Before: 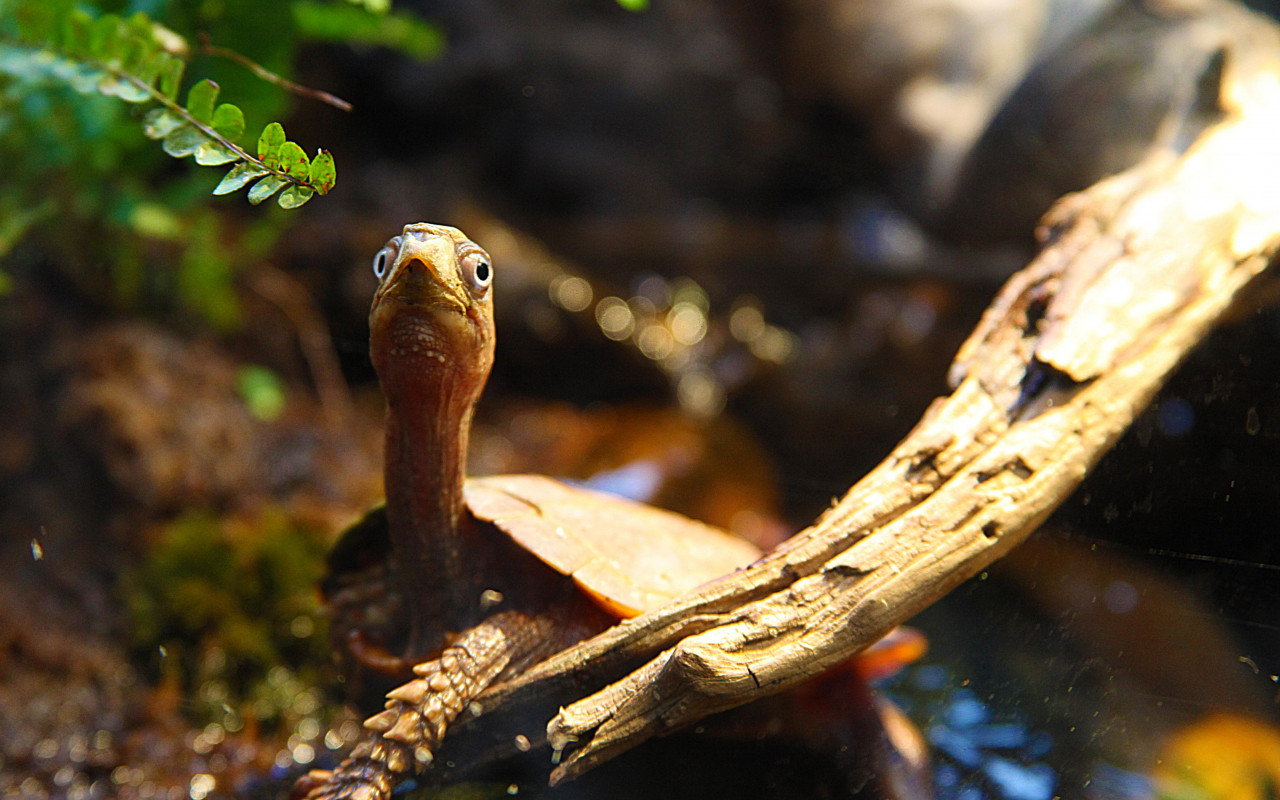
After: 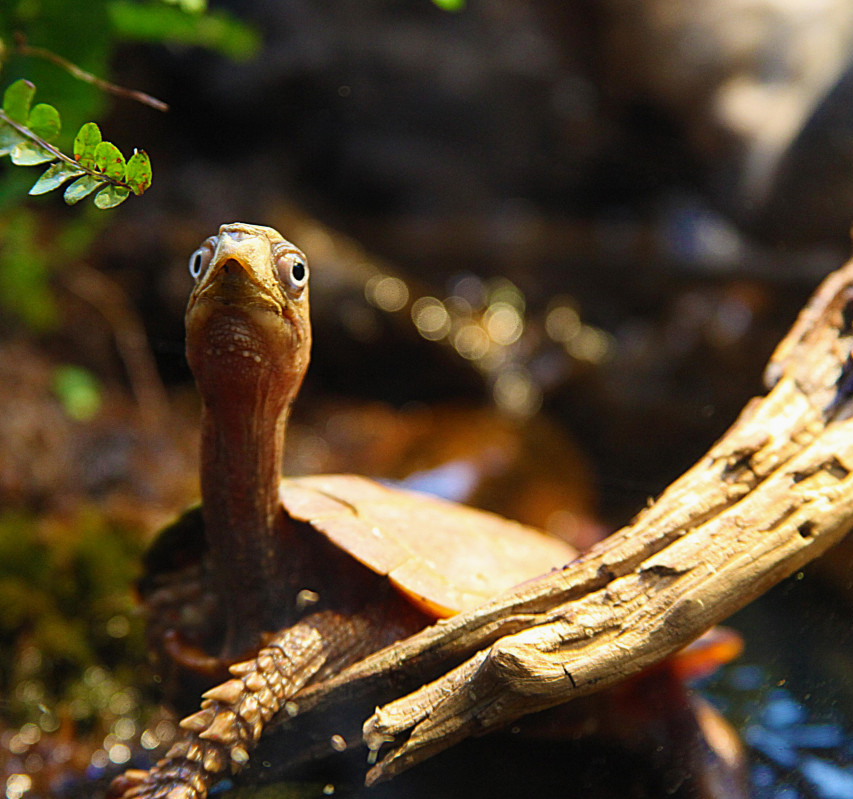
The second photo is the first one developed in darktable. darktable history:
crop and rotate: left 14.385%, right 18.948%
exposure: exposure -0.064 EV, compensate highlight preservation false
